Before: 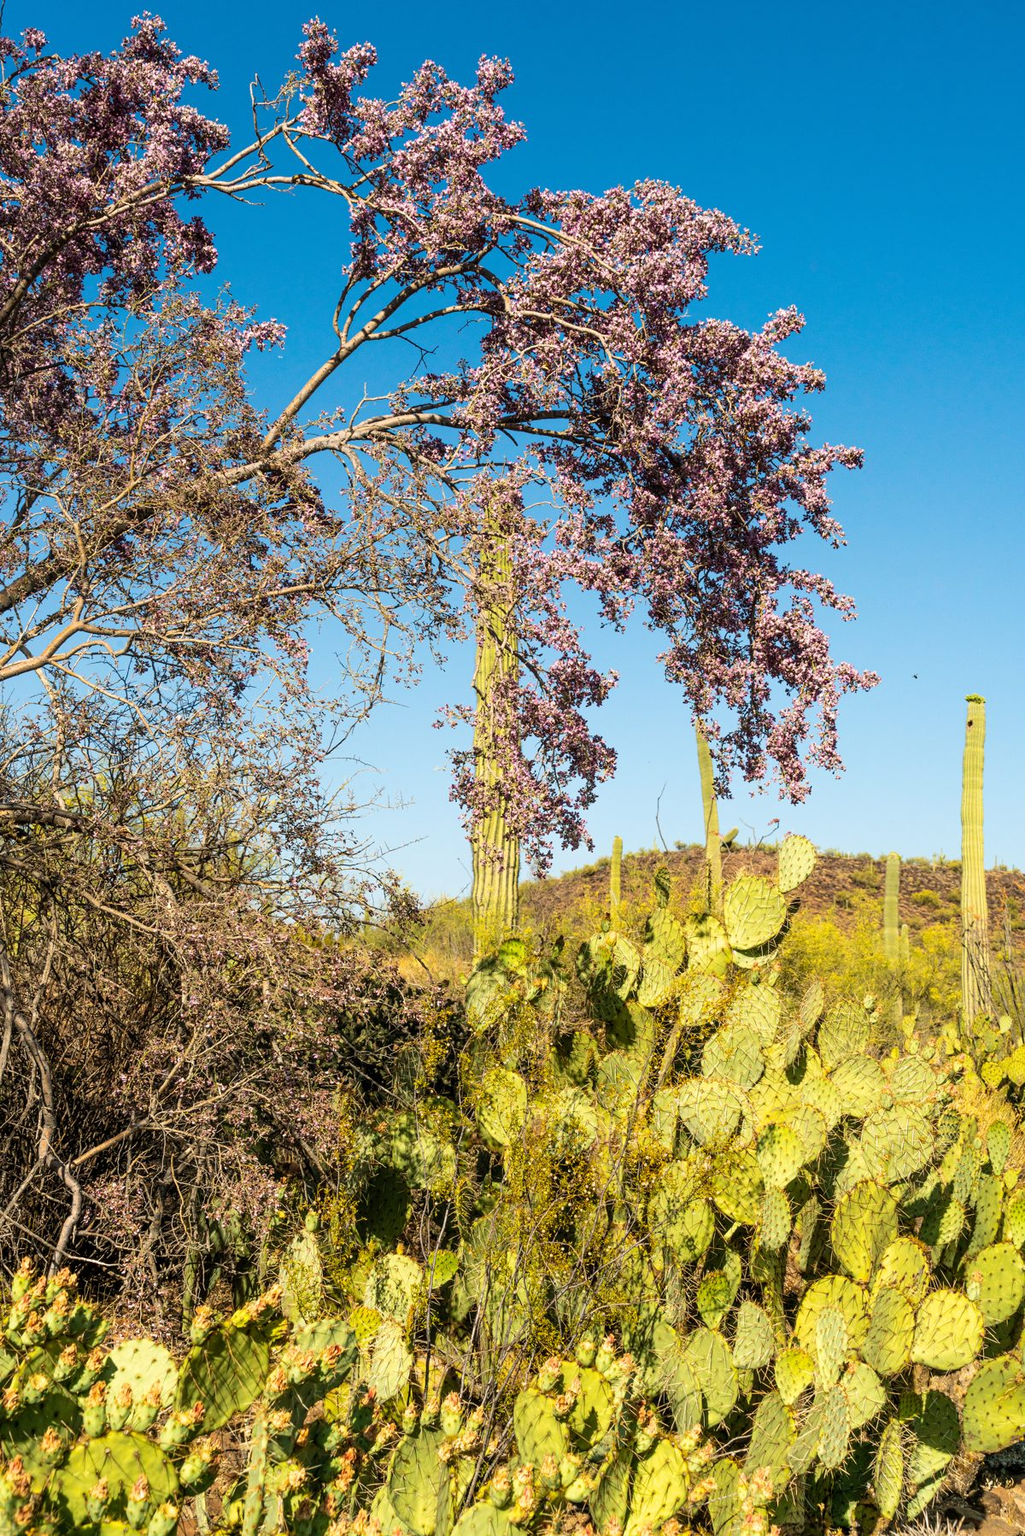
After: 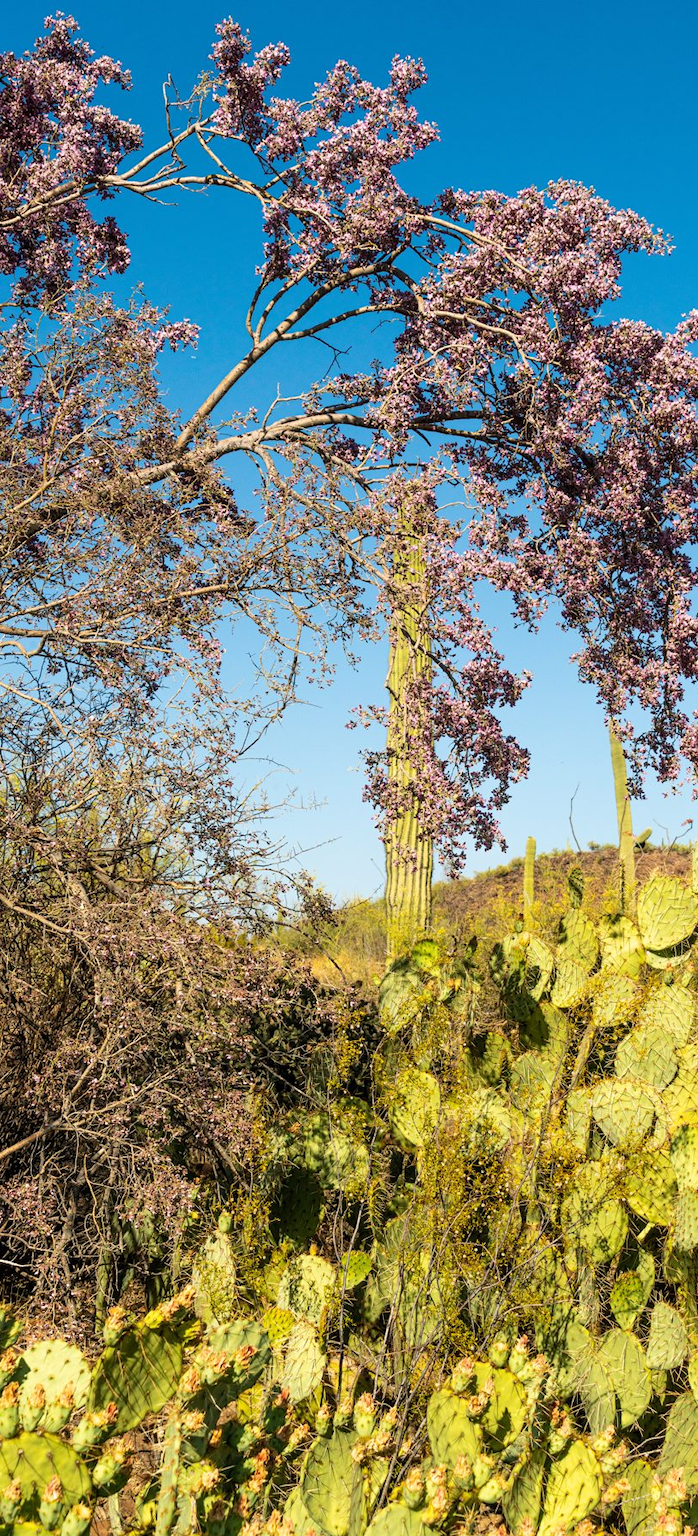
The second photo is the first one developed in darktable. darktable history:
crop and rotate: left 8.545%, right 23.339%
